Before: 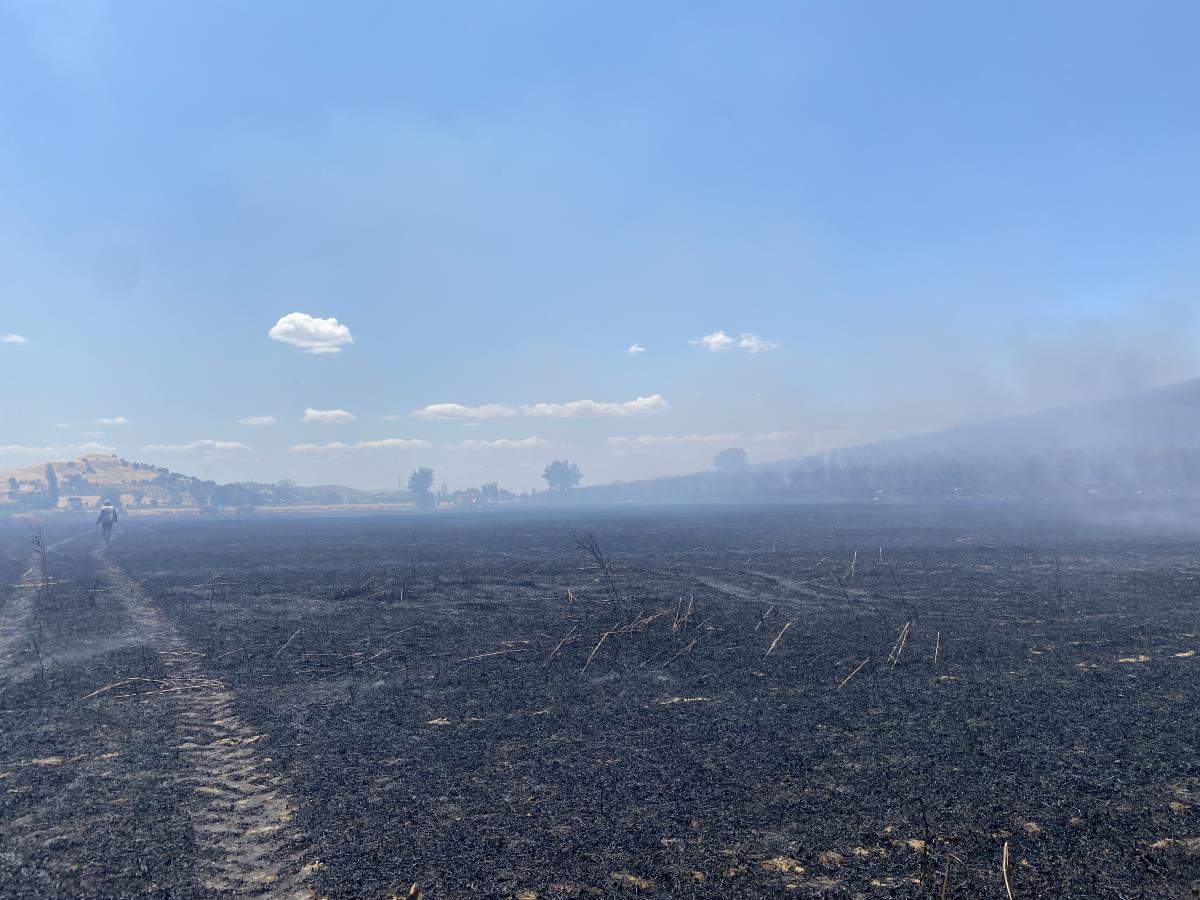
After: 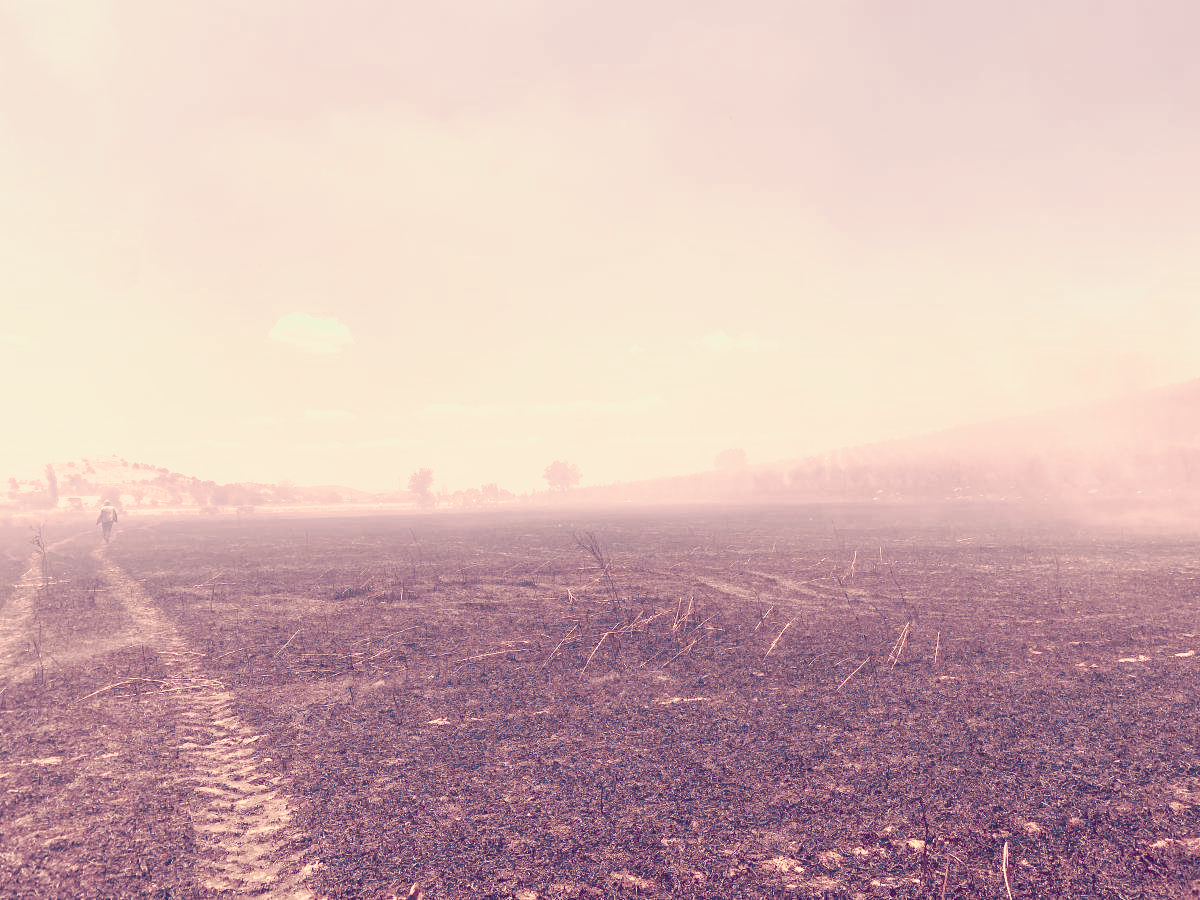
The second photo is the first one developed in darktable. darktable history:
tone curve: curves: ch0 [(0, 0) (0.003, 0.195) (0.011, 0.161) (0.025, 0.21) (0.044, 0.24) (0.069, 0.254) (0.1, 0.283) (0.136, 0.347) (0.177, 0.412) (0.224, 0.455) (0.277, 0.531) (0.335, 0.606) (0.399, 0.679) (0.468, 0.748) (0.543, 0.814) (0.623, 0.876) (0.709, 0.927) (0.801, 0.949) (0.898, 0.962) (1, 1)], preserve colors none
color look up table: target L [102.9, 96.26, 85.84, 102.04, 94.62, 101.45, 92.89, 81.85, 95.23, 60.94, 67.04, 62.88, 58.16, 47.89, 41.82, 36.87, 39.98, 18.37, 201.2, 102.43, 100.75, 101.16, 65.48, 67.2, 61.24, 52.4, 43.27, 46.36, 30.2, 44.46, 22.51, 20.31, 83.39, 88.28, 78.09, 65.77, 42.59, 54.38, 52.19, 35.85, 39.73, 35.75, 29.38, 18.67, 0.688, 96.38, 73.83, 53.54, 29.43], target a [-7.347, -55.85, -9.795, -7.054, -67.75, -5.134, -107.18, -87.48, -71.06, -40.64, 7.88, 2.61, 9.5, -21.52, -22.6, -0.894, 15.9, 21.66, 0, -8.254, -3.587, -4.954, -0.156, 13.37, 15.94, 36.85, 41.34, 36.36, 58.39, 23.34, 42.84, 33.85, -29.95, -9.575, 26.87, 17.63, 56.77, 24.02, 17.38, -4.635, 48.18, 33.48, 21.26, 40.3, 5.459, -45.58, -1.088, -28.73, -5.445], target b [71.68, 77.31, 41.49, 77.99, 54.91, 72.44, 70.23, 73.72, 87.31, 27.3, 37.45, 21.57, 41.49, 30.9, 9.8, 16.55, 15.9, -3.634, -0.001, 78.45, 62.14, 71.41, 47.14, 26.28, 33.47, 9.033, 24.07, 17.06, 6.249, 26.69, 7.439, -4.598, 36.66, 42.48, 28.57, 6.682, -12.55, 13.09, 16.71, -19.92, 0.2, -18.67, -0.199, -14, -20.74, 58.02, 17.58, 3.146, -9.084], num patches 49
